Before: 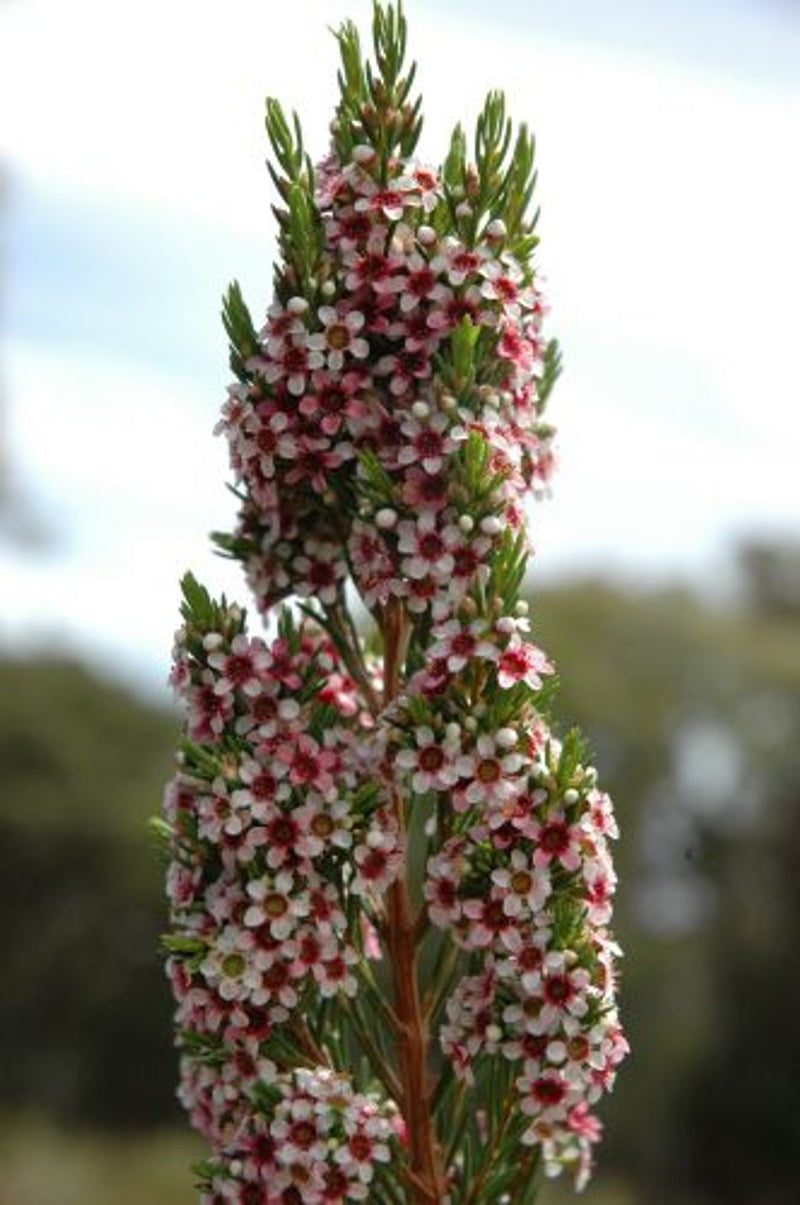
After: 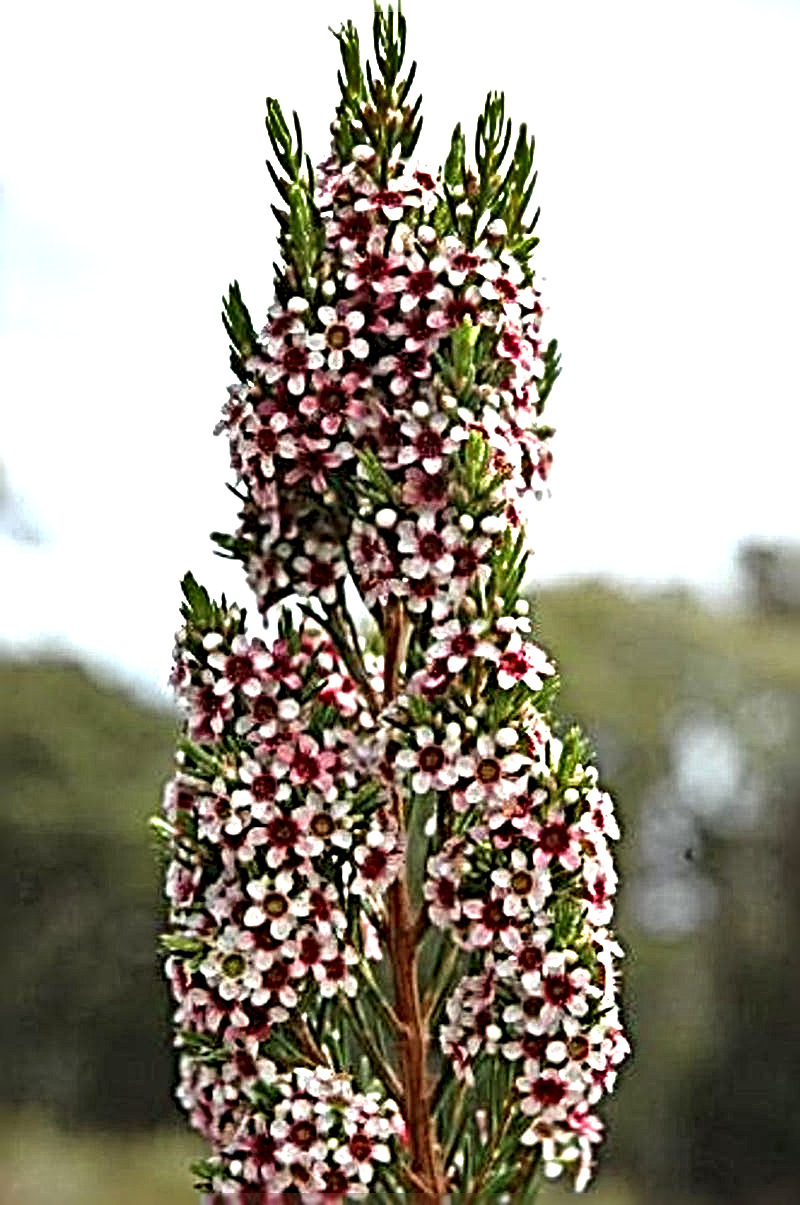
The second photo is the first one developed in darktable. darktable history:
shadows and highlights: shadows 31.71, highlights -31.98, soften with gaussian
sharpen: radius 6.294, amount 1.813, threshold 0.133
exposure: exposure 0.758 EV, compensate highlight preservation false
